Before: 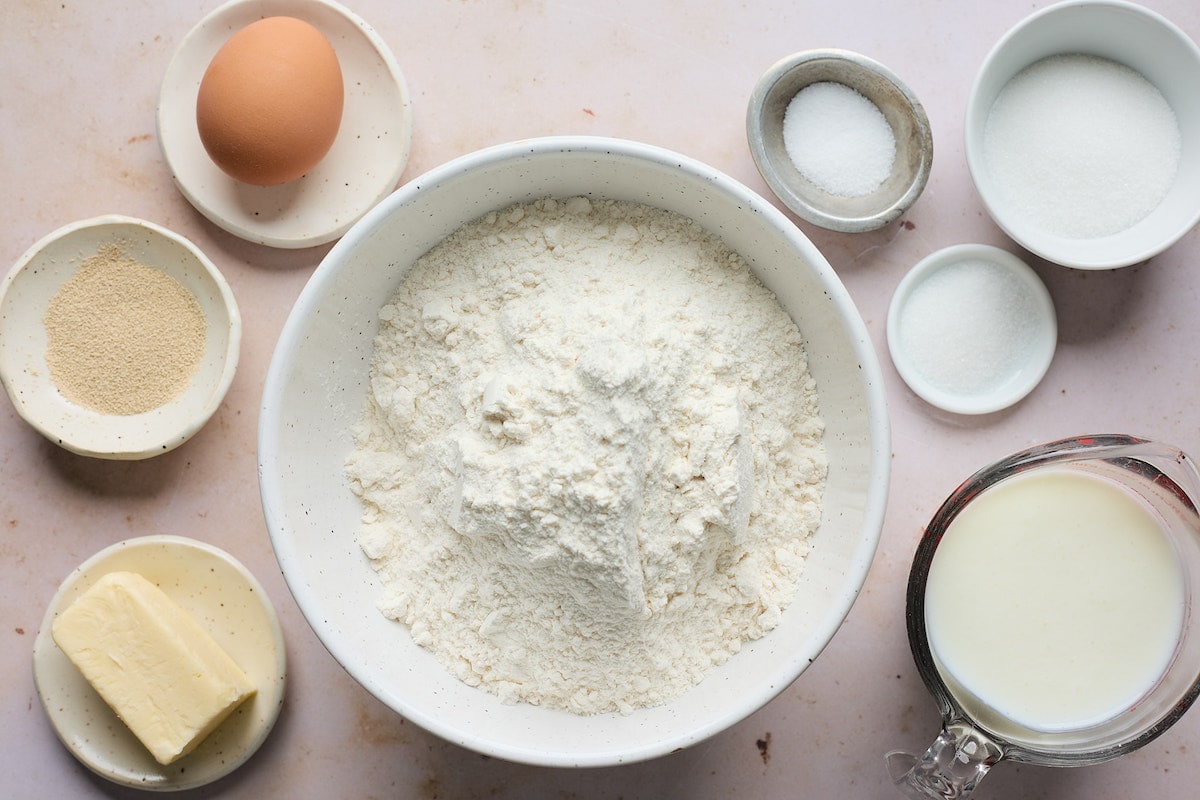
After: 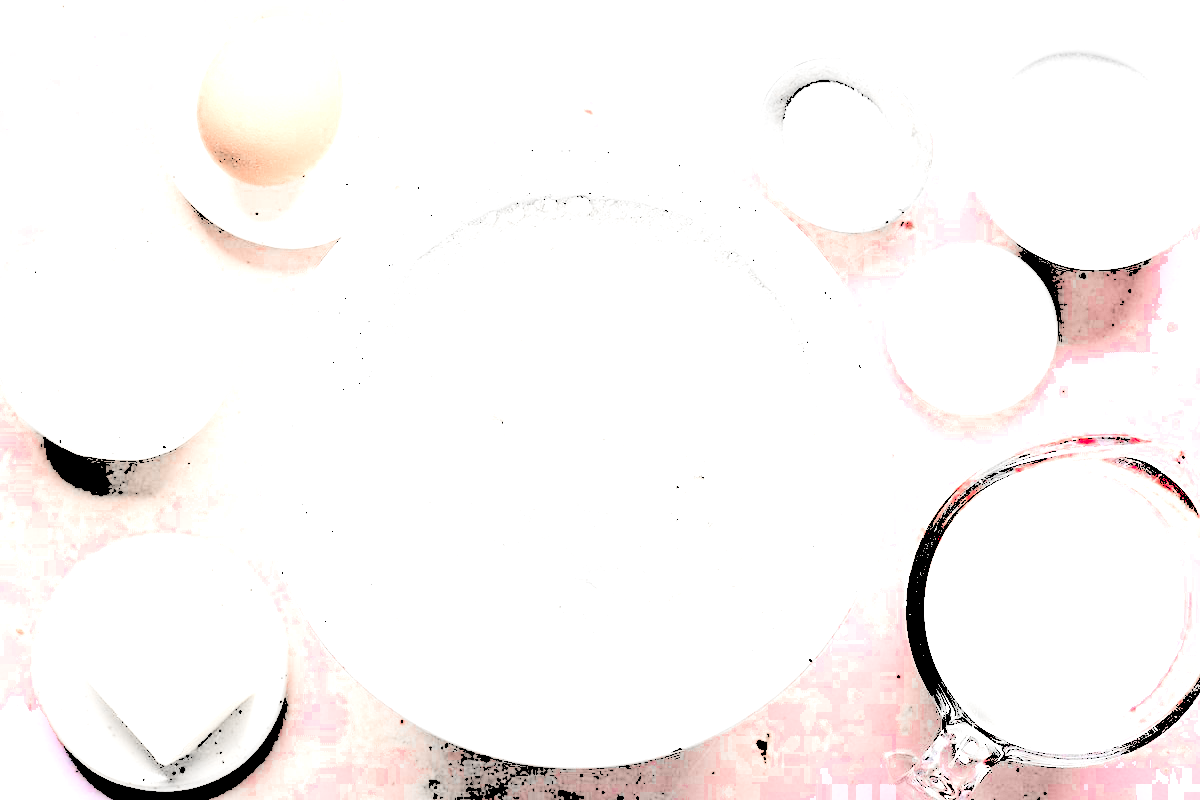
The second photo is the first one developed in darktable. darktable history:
color zones: curves: ch0 [(0, 0.278) (0.143, 0.5) (0.286, 0.5) (0.429, 0.5) (0.571, 0.5) (0.714, 0.5) (0.857, 0.5) (1, 0.5)]; ch1 [(0, 1) (0.143, 0.165) (0.286, 0) (0.429, 0) (0.571, 0) (0.714, 0) (0.857, 0.5) (1, 0.5)]; ch2 [(0, 0.508) (0.143, 0.5) (0.286, 0.5) (0.429, 0.5) (0.571, 0.5) (0.714, 0.5) (0.857, 0.5) (1, 0.5)]
levels: levels [0.246, 0.256, 0.506]
haze removal: compatibility mode true, adaptive false
